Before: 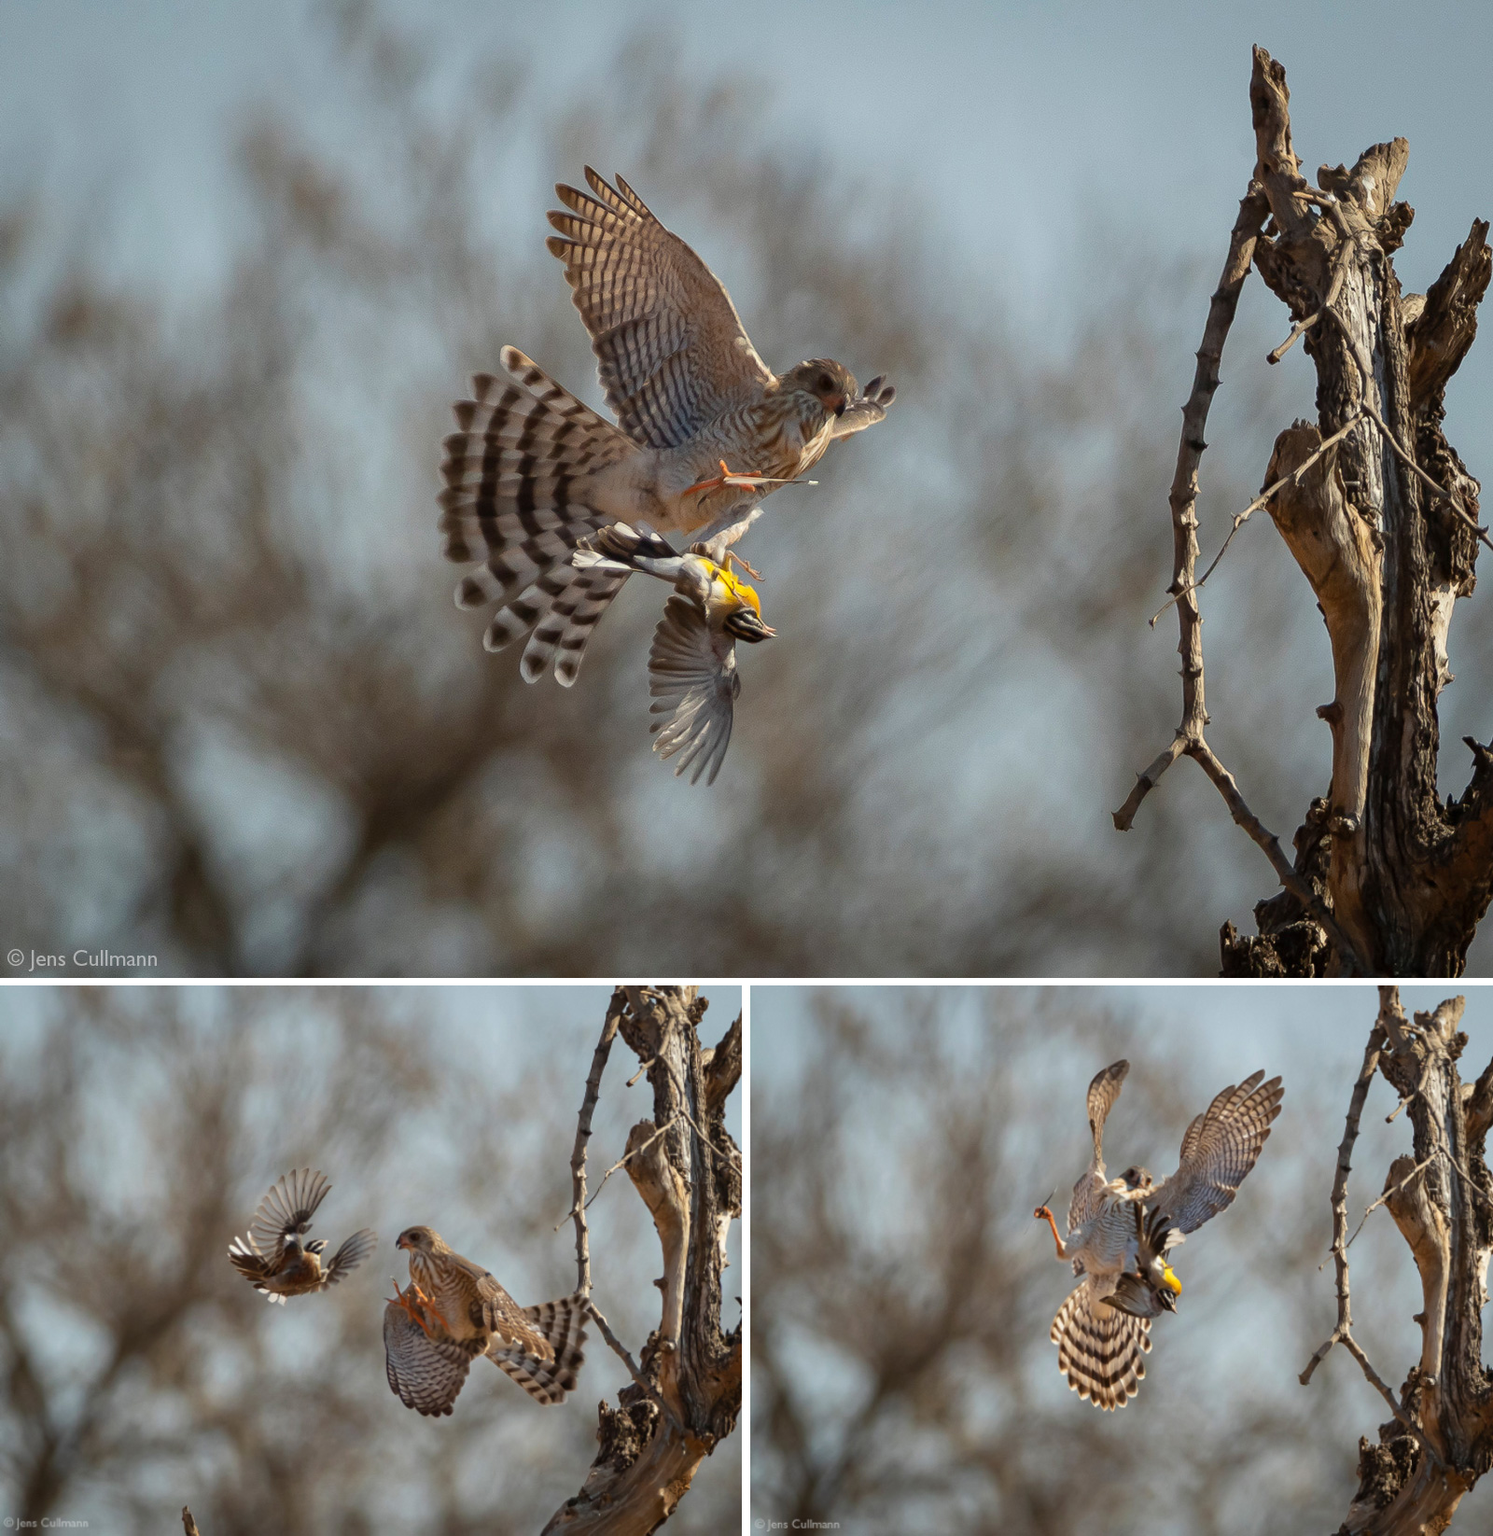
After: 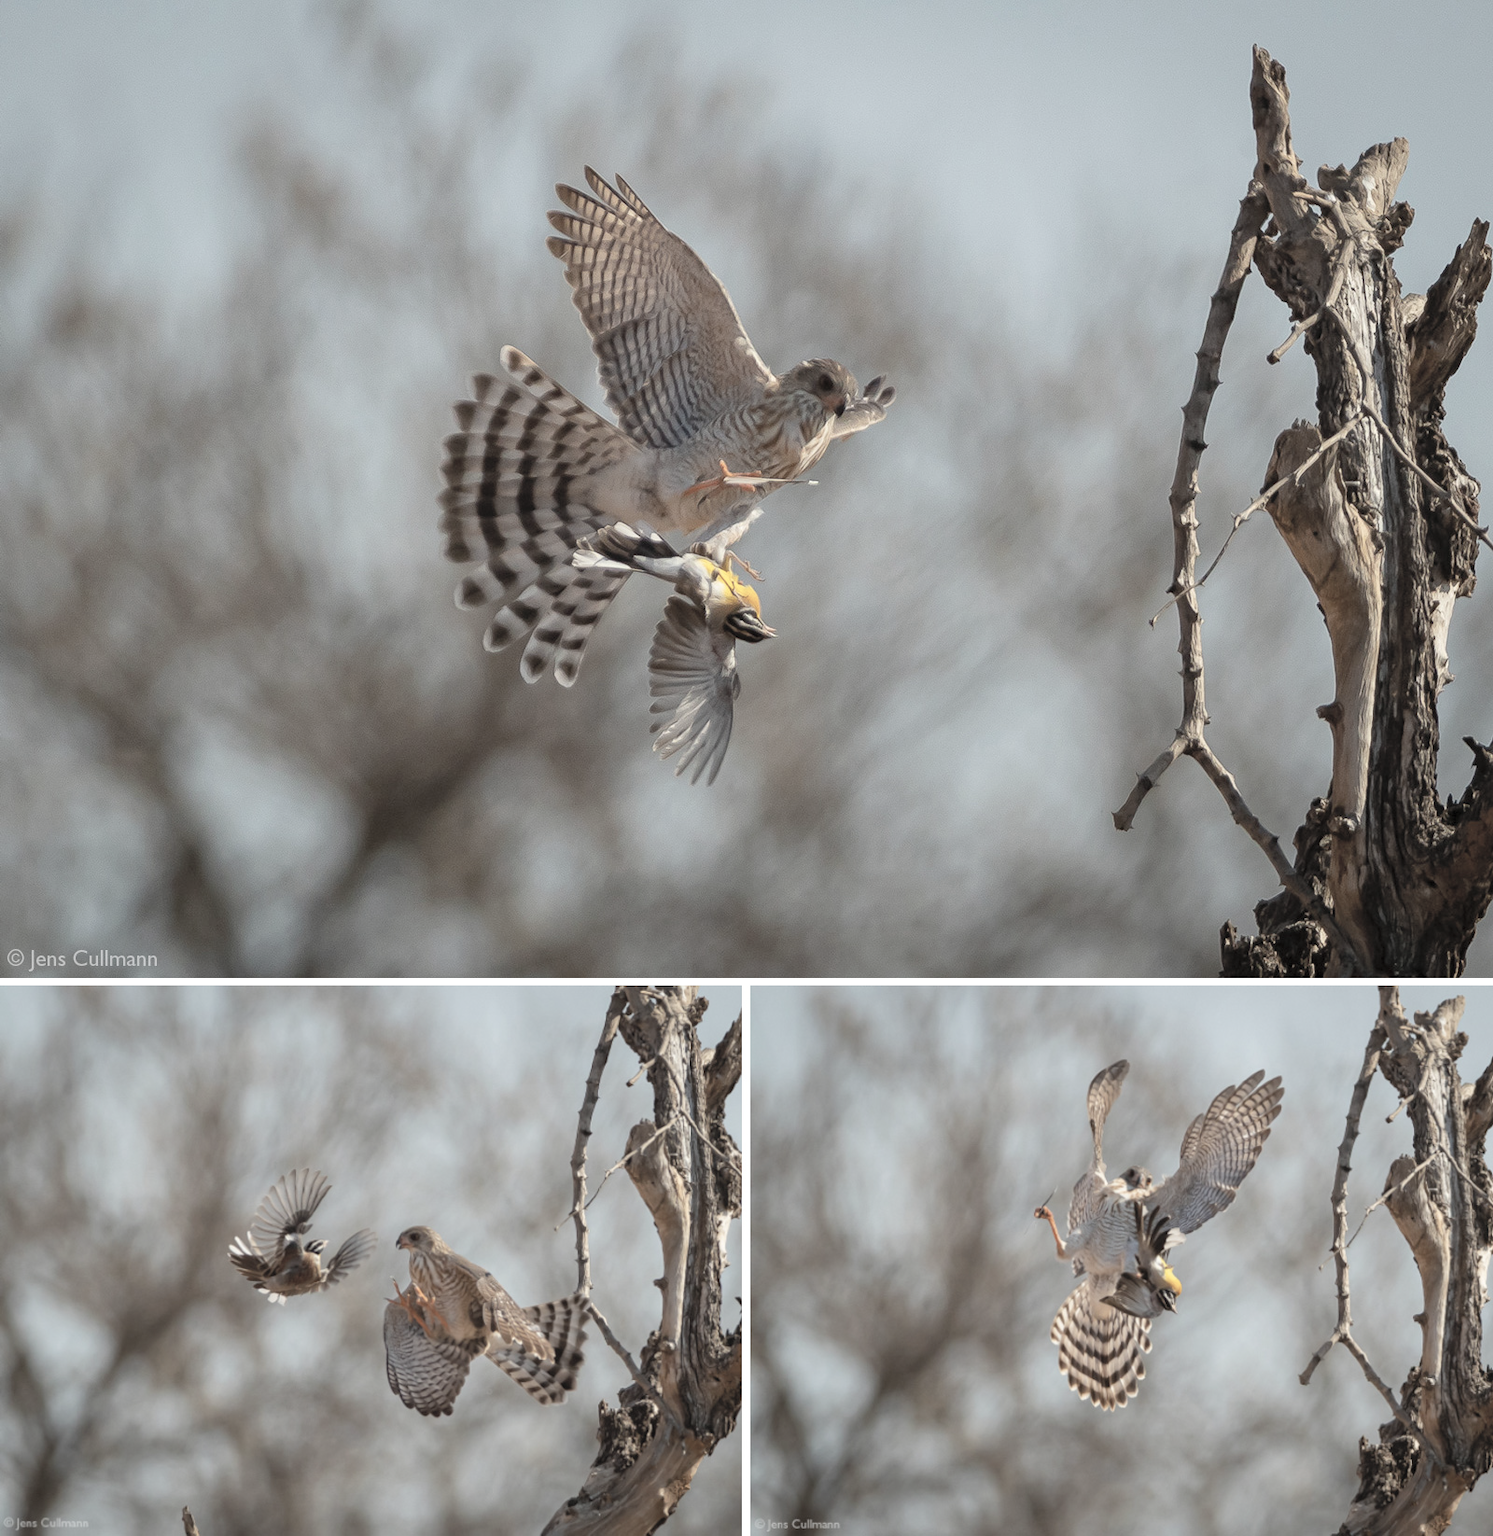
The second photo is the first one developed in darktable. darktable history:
contrast brightness saturation: brightness 0.19, saturation -0.482
